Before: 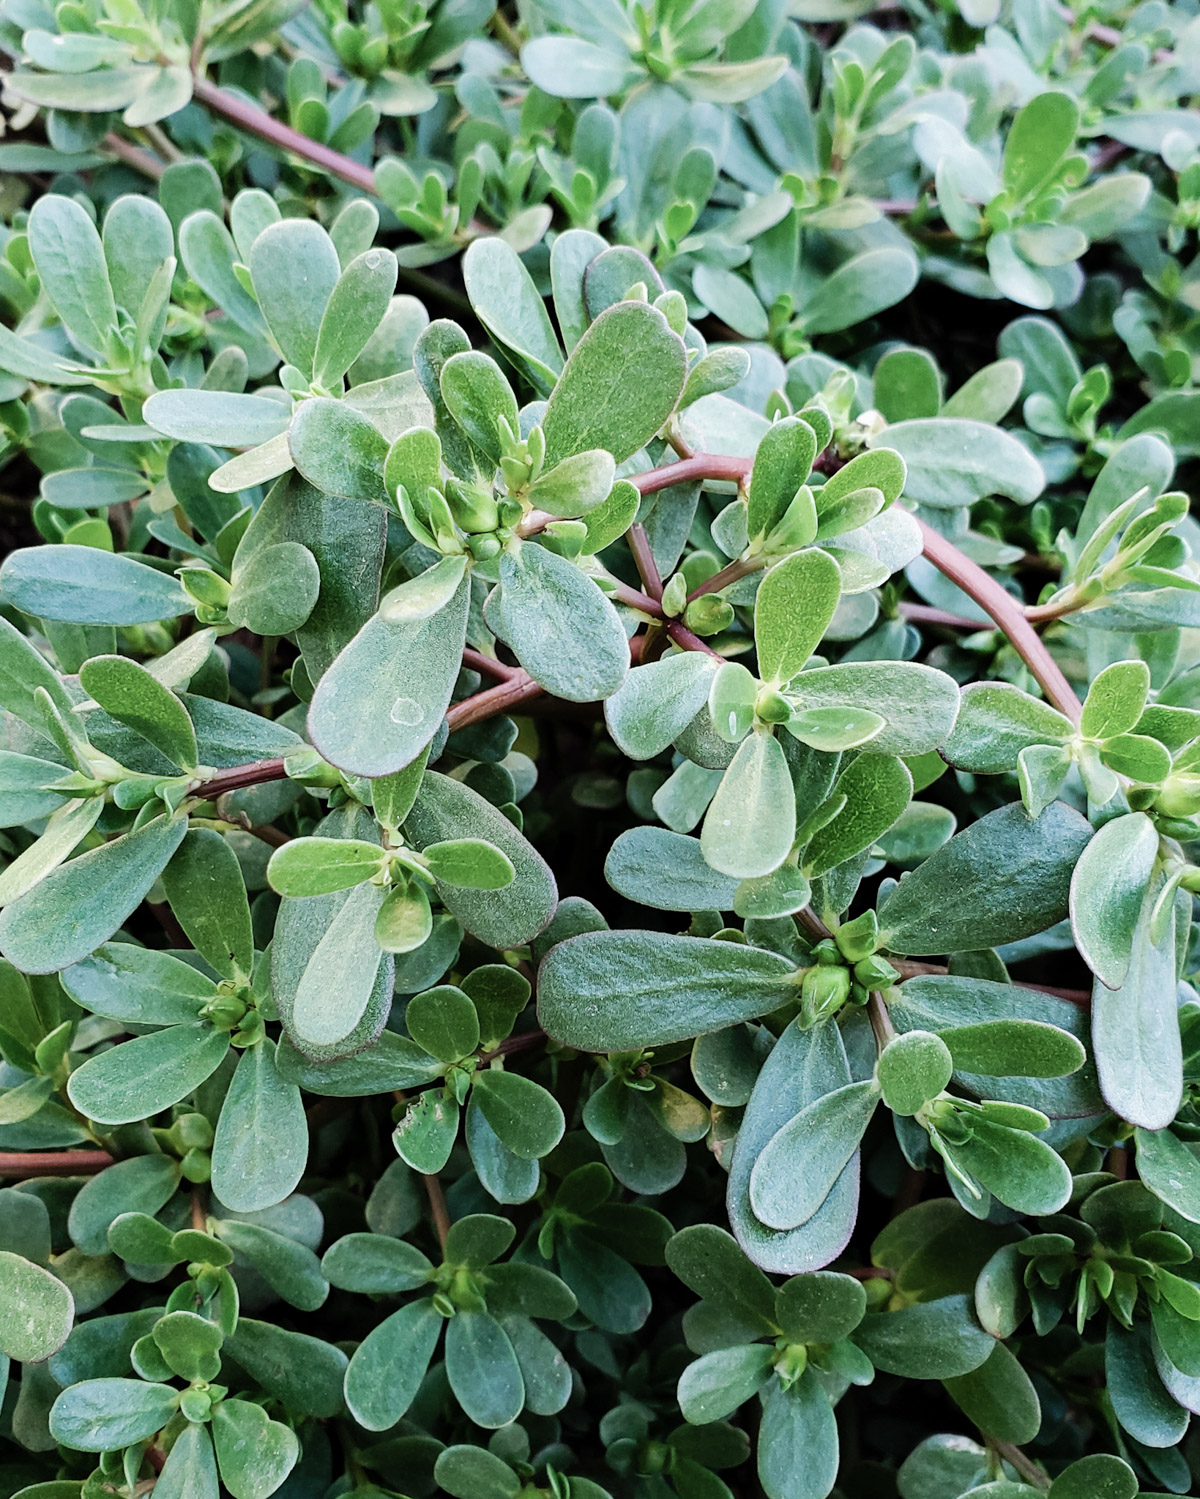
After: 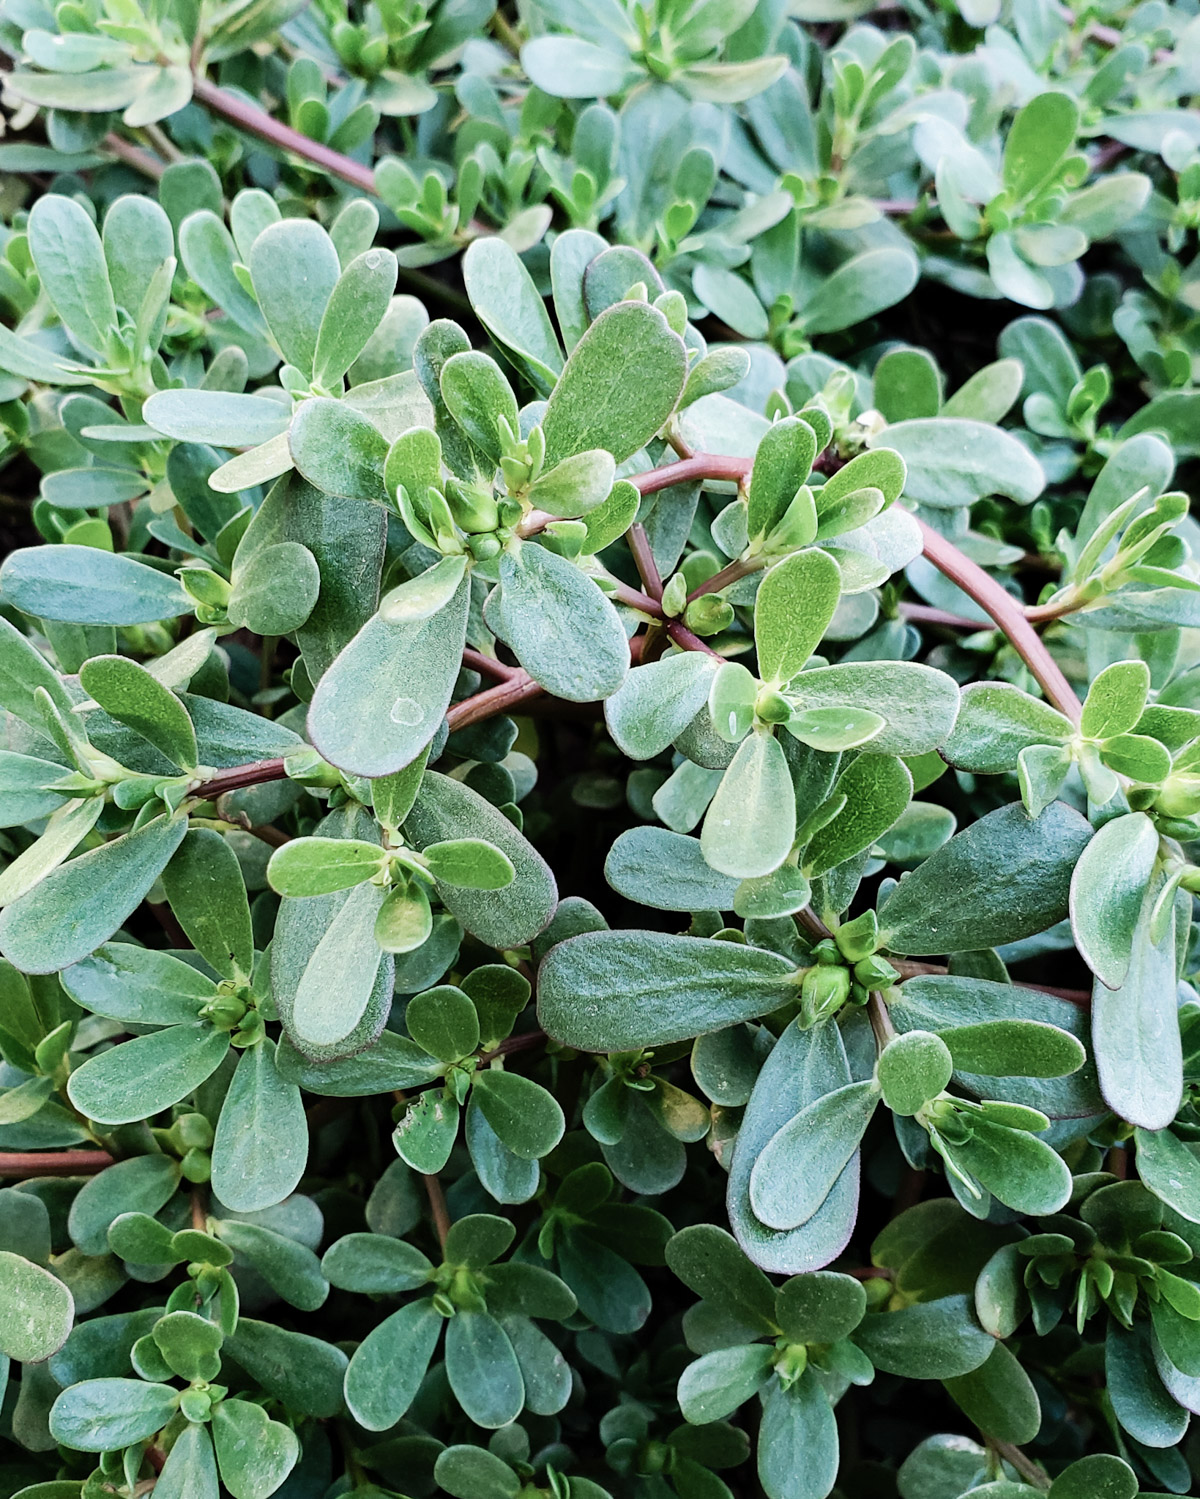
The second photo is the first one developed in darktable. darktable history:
contrast brightness saturation: contrast 0.098, brightness 0.017, saturation 0.024
